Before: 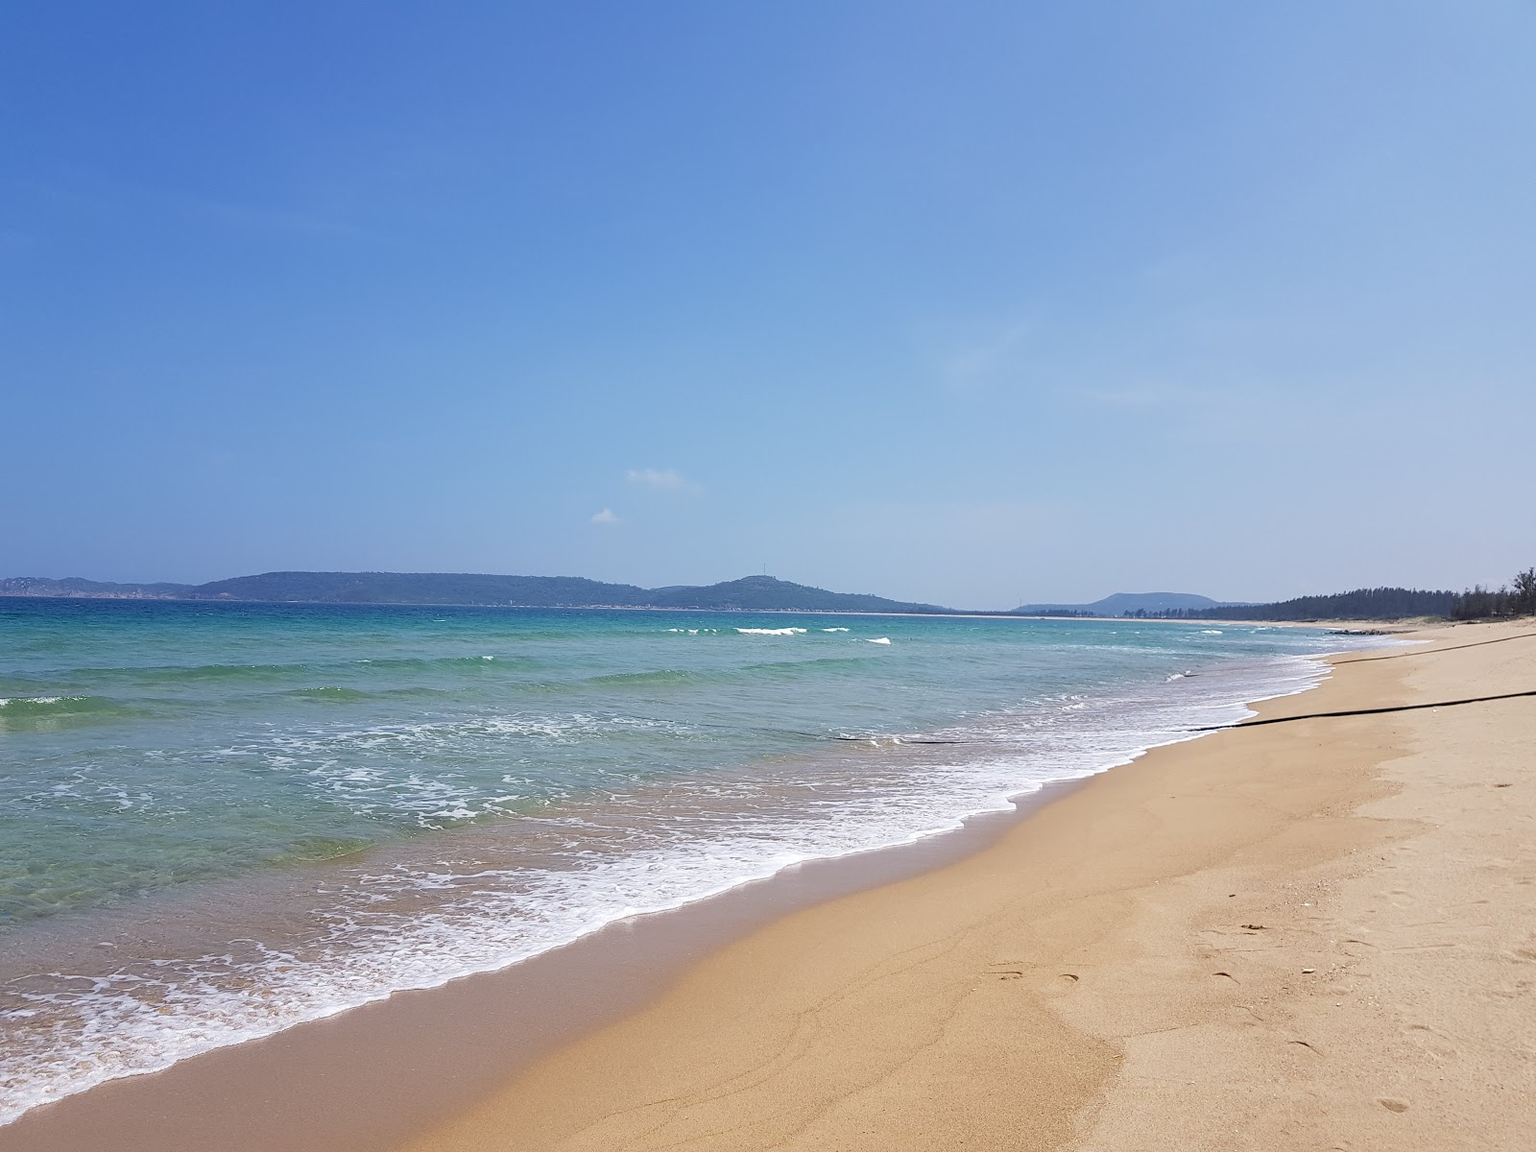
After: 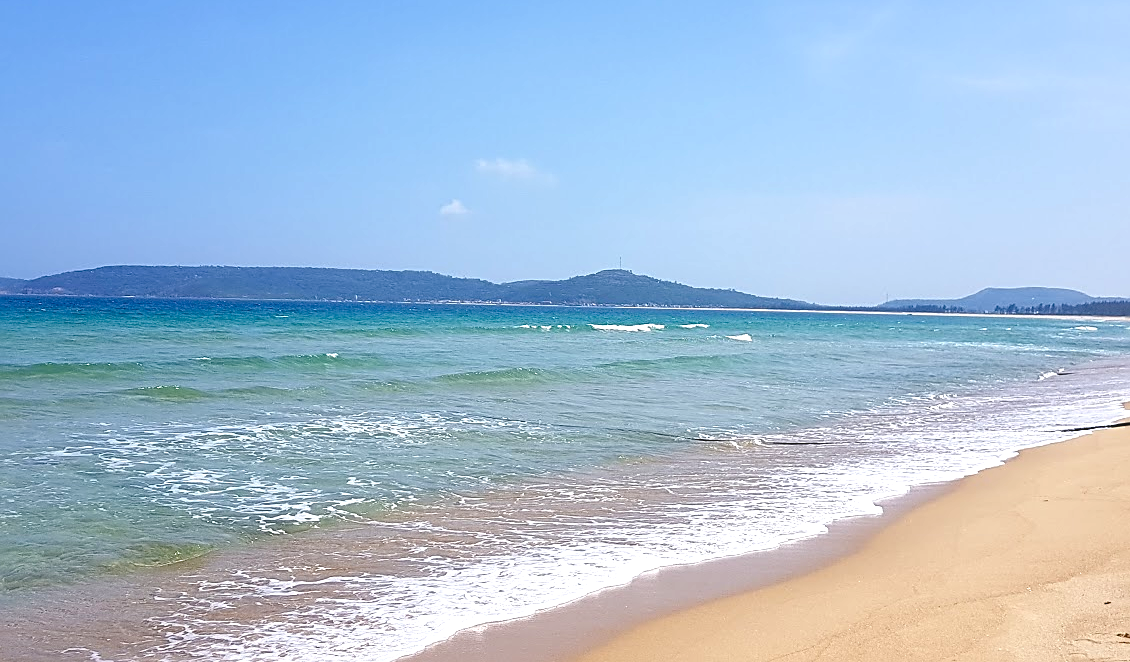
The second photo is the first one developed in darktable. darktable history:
sharpen: on, module defaults
exposure: compensate highlight preservation false
tone equalizer: -8 EV -0.395 EV, -7 EV -0.386 EV, -6 EV -0.372 EV, -5 EV -0.251 EV, -3 EV 0.212 EV, -2 EV 0.349 EV, -1 EV 0.371 EV, +0 EV 0.44 EV
color balance rgb: shadows lift › chroma 0.754%, shadows lift › hue 110.34°, global offset › luminance 0.692%, perceptual saturation grading › global saturation 13.822%, perceptual saturation grading › highlights -25.273%, perceptual saturation grading › shadows 25.829%, global vibrance 23.819%
local contrast: mode bilateral grid, contrast 20, coarseness 49, detail 120%, midtone range 0.2
crop: left 11.011%, top 27.523%, right 18.31%, bottom 17.305%
